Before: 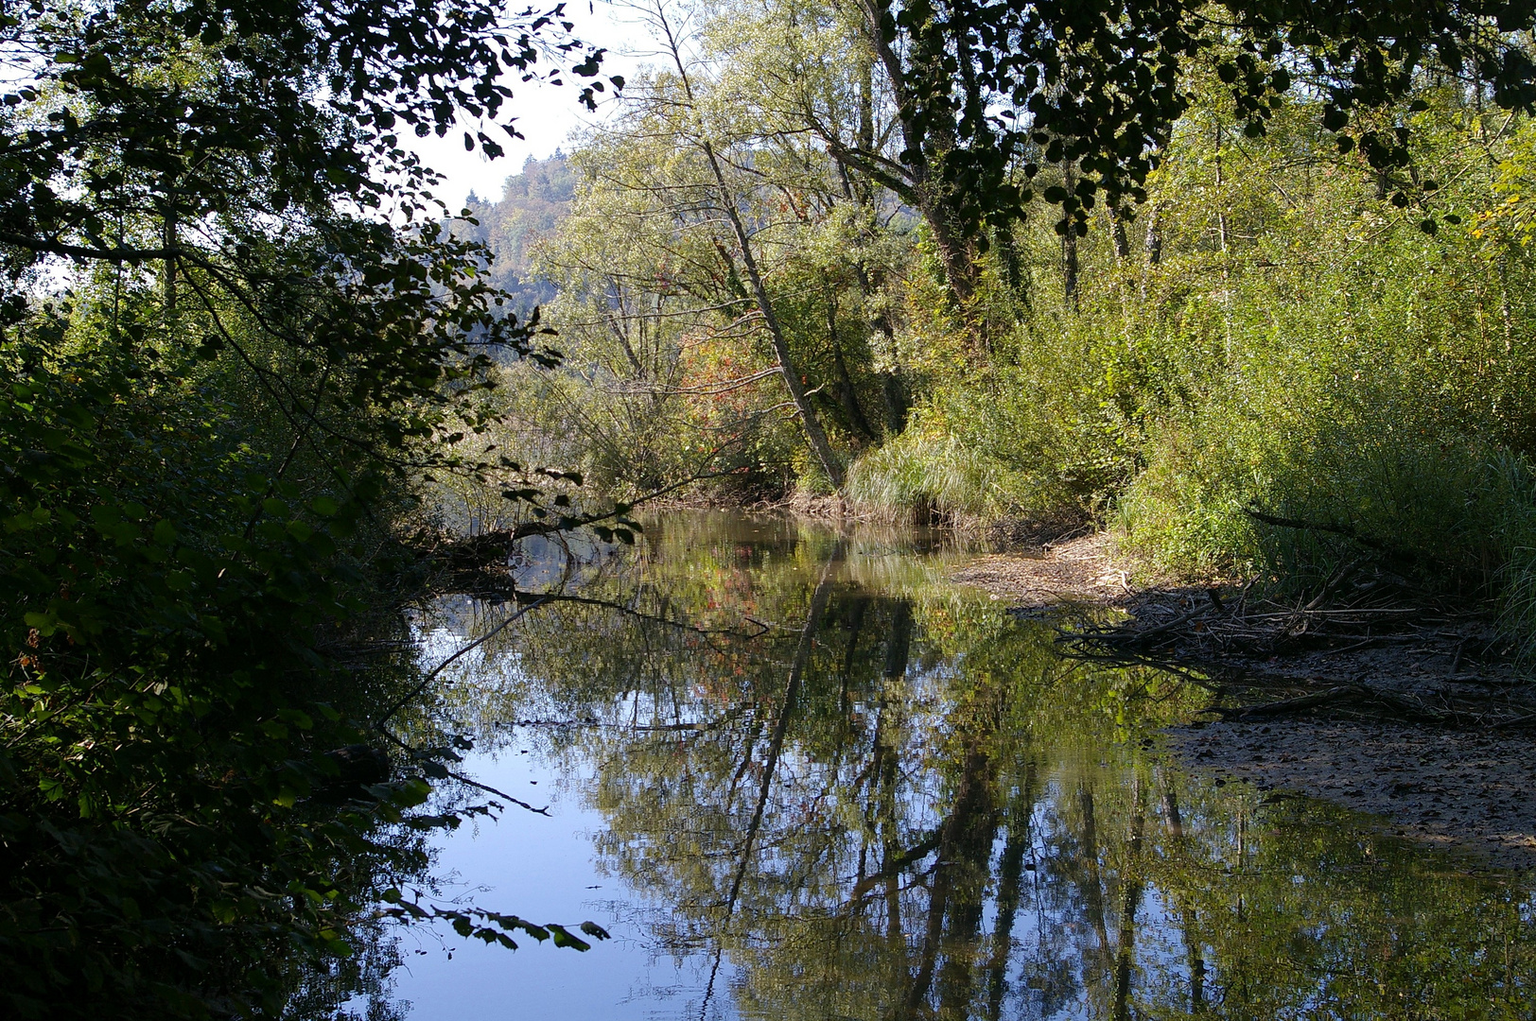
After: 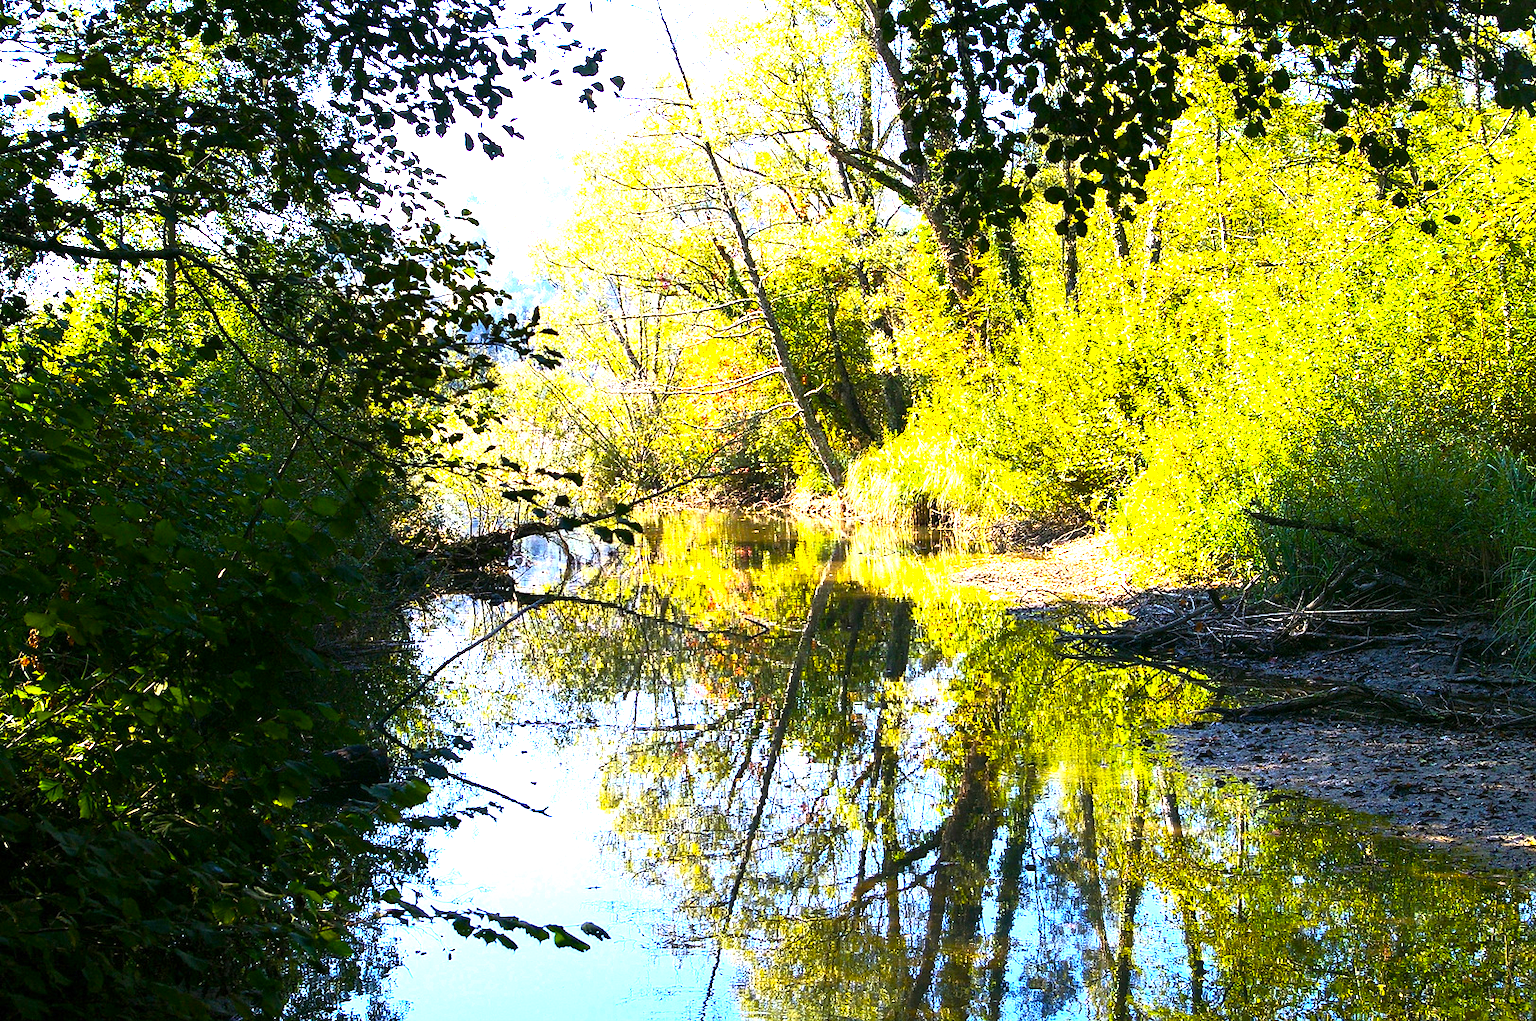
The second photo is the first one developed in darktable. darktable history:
base curve: curves: ch0 [(0, 0) (0.257, 0.25) (0.482, 0.586) (0.757, 0.871) (1, 1)]
color balance: output saturation 110%
color balance rgb: perceptual saturation grading › global saturation 25%, perceptual brilliance grading › global brilliance 35%, perceptual brilliance grading › highlights 50%, perceptual brilliance grading › mid-tones 60%, perceptual brilliance grading › shadows 35%, global vibrance 20%
